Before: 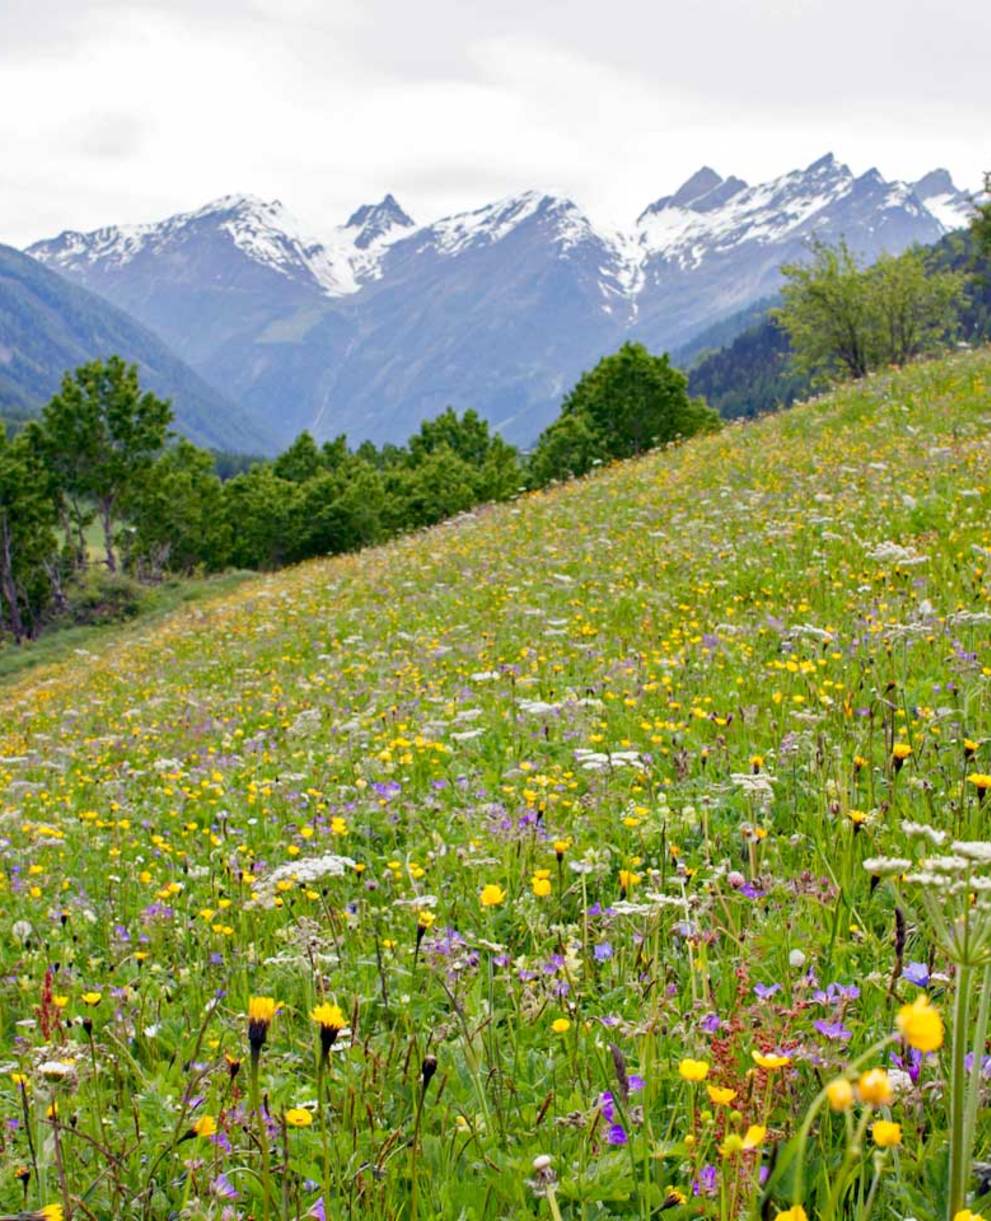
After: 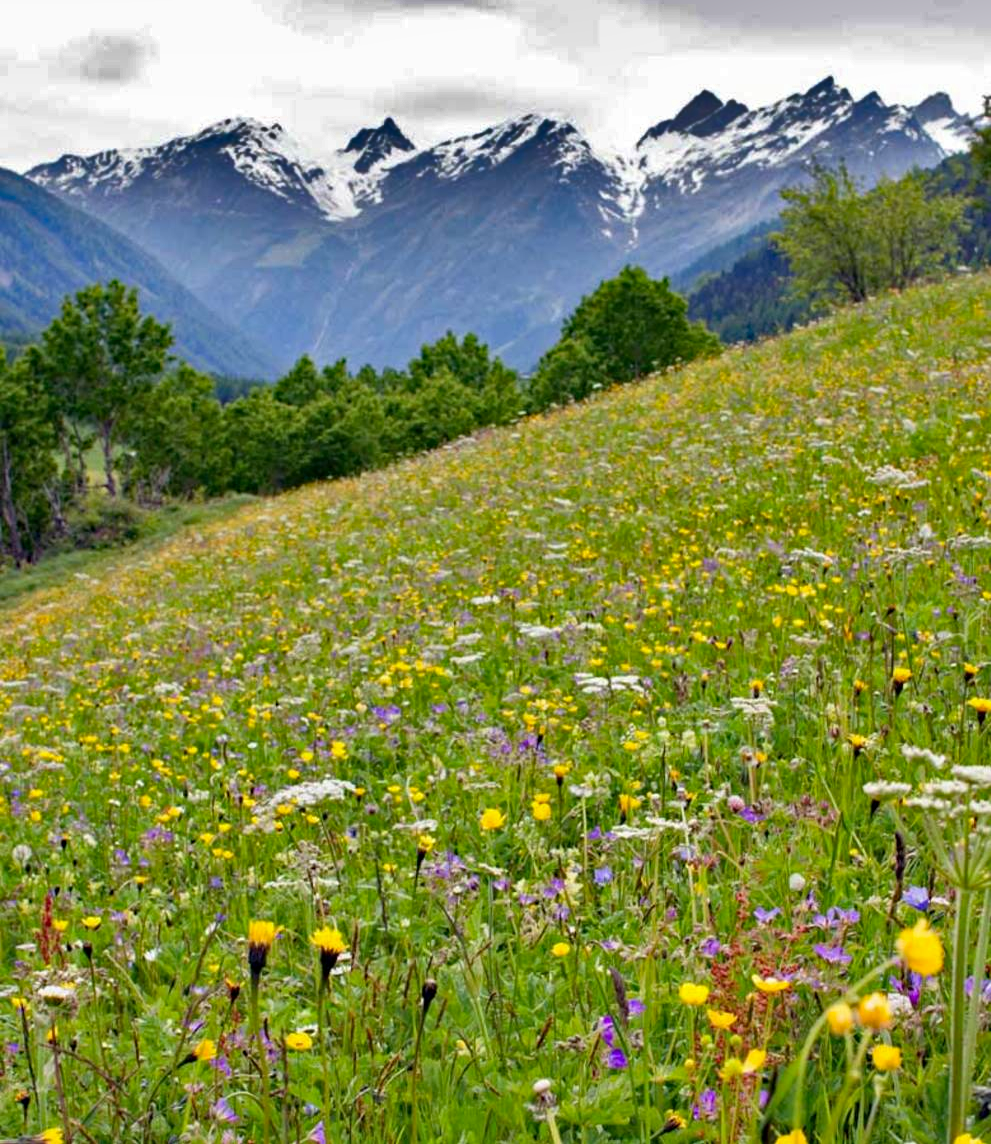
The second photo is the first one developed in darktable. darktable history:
haze removal: strength 0.285, distance 0.246, compatibility mode true, adaptive false
shadows and highlights: shadows 17.86, highlights -83.29, soften with gaussian
crop and rotate: top 6.271%
